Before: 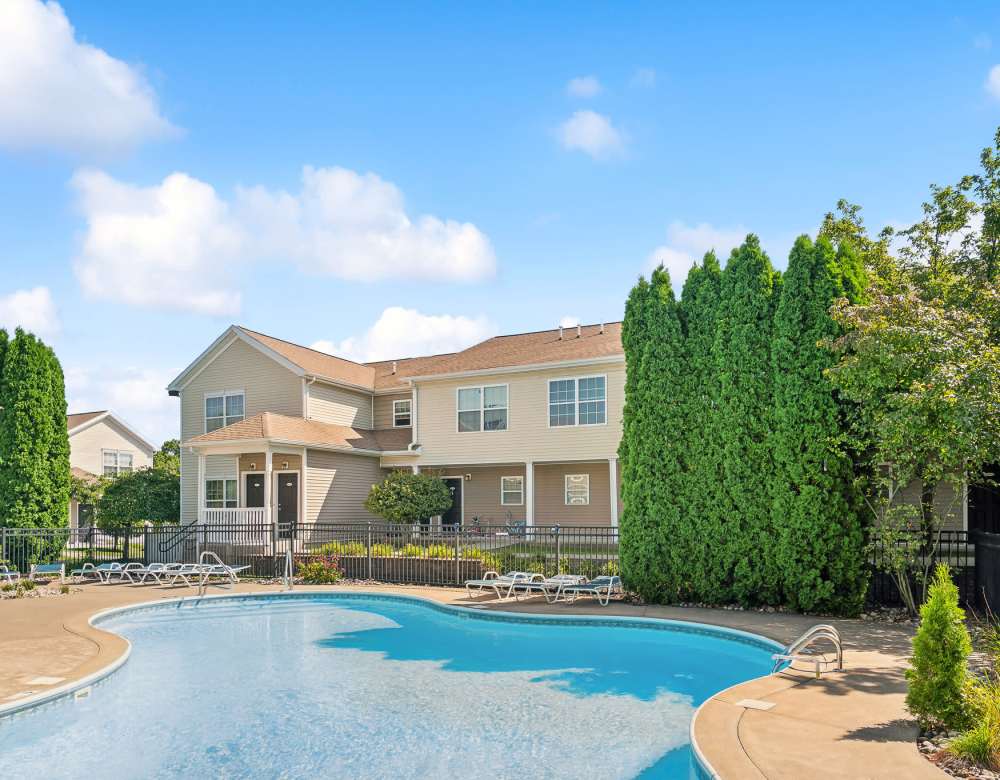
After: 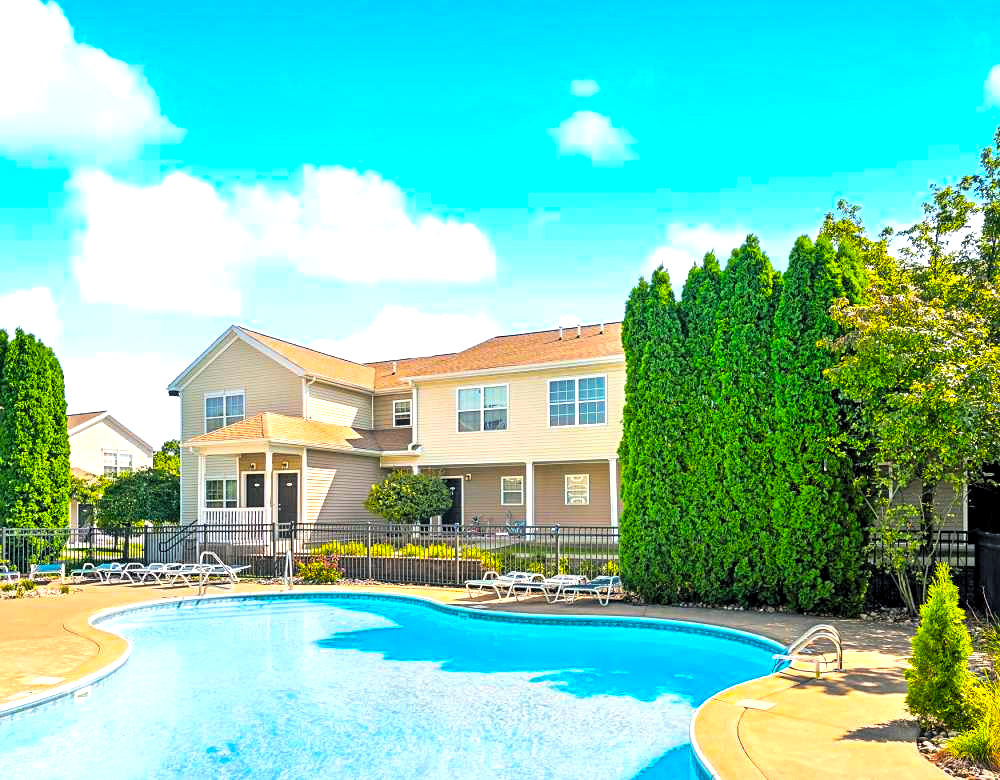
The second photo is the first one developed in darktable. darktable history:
exposure: exposure 0.497 EV, compensate exposure bias true, compensate highlight preservation false
color balance rgb: power › chroma 0.981%, power › hue 254.23°, linear chroma grading › shadows -39.766%, linear chroma grading › highlights 39.319%, linear chroma grading › global chroma 45.495%, linear chroma grading › mid-tones -29.722%, perceptual saturation grading › global saturation 1.031%, perceptual saturation grading › highlights -1.615%, perceptual saturation grading › mid-tones 3.884%, perceptual saturation grading › shadows 8.507%, perceptual brilliance grading › global brilliance 1.457%, perceptual brilliance grading › highlights -3.822%, global vibrance 6.998%, saturation formula JzAzBz (2021)
levels: levels [0.062, 0.494, 0.925]
sharpen: amount 0.206
